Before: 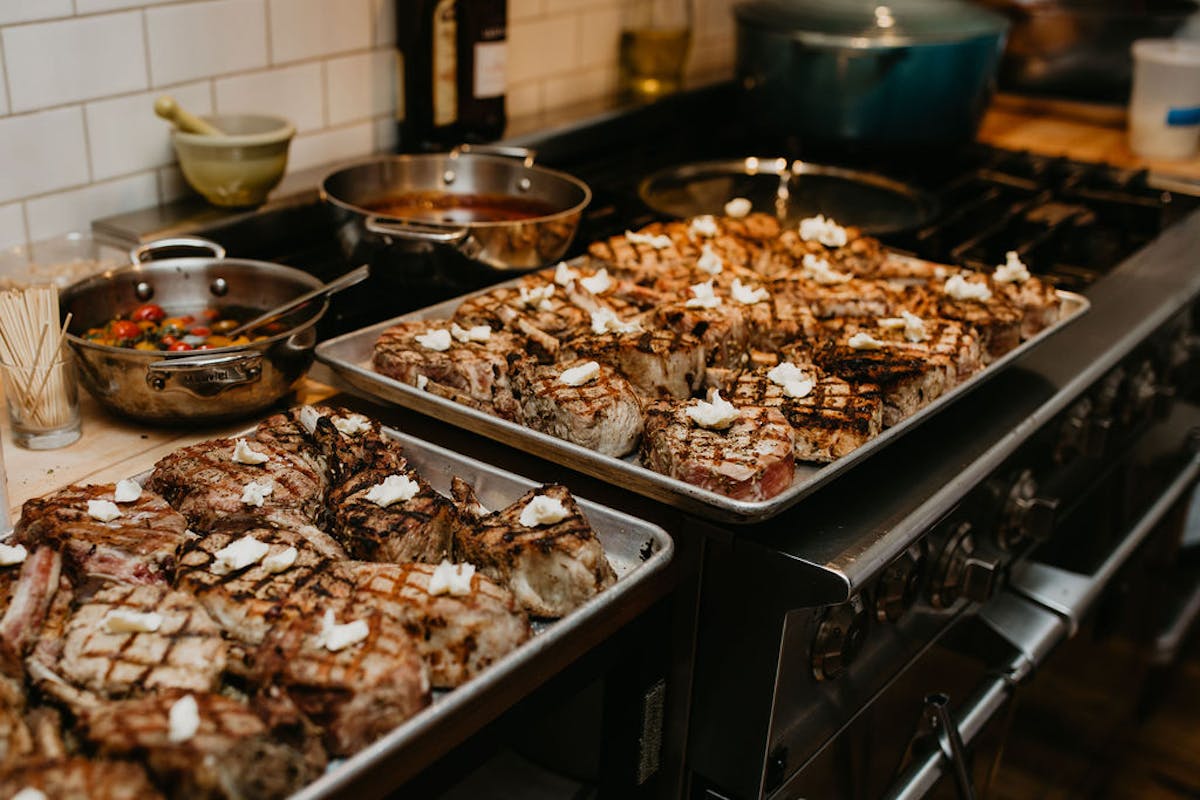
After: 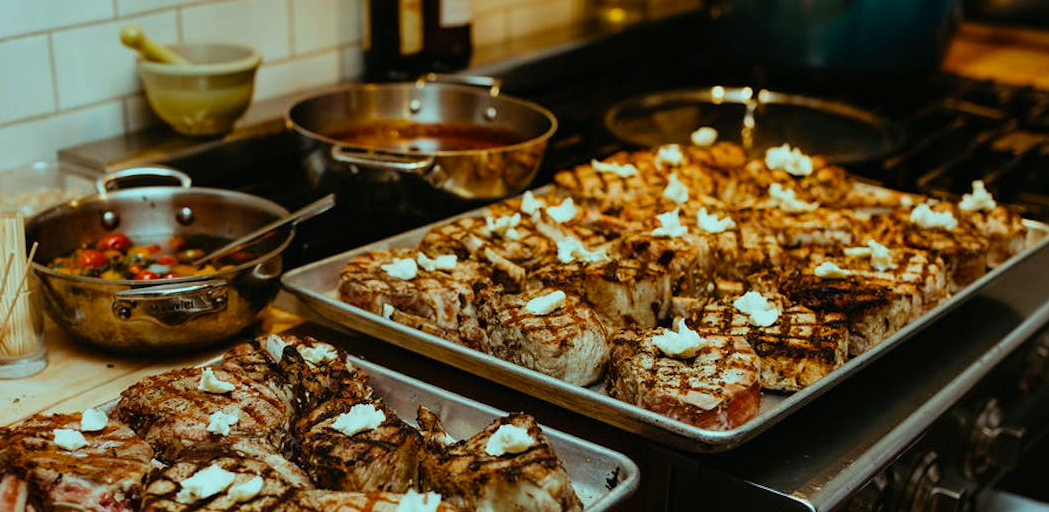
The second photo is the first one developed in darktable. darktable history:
crop: left 2.879%, top 8.912%, right 9.645%, bottom 27.02%
color balance rgb: highlights gain › chroma 4.088%, highlights gain › hue 201.14°, perceptual saturation grading › global saturation 30.298%
